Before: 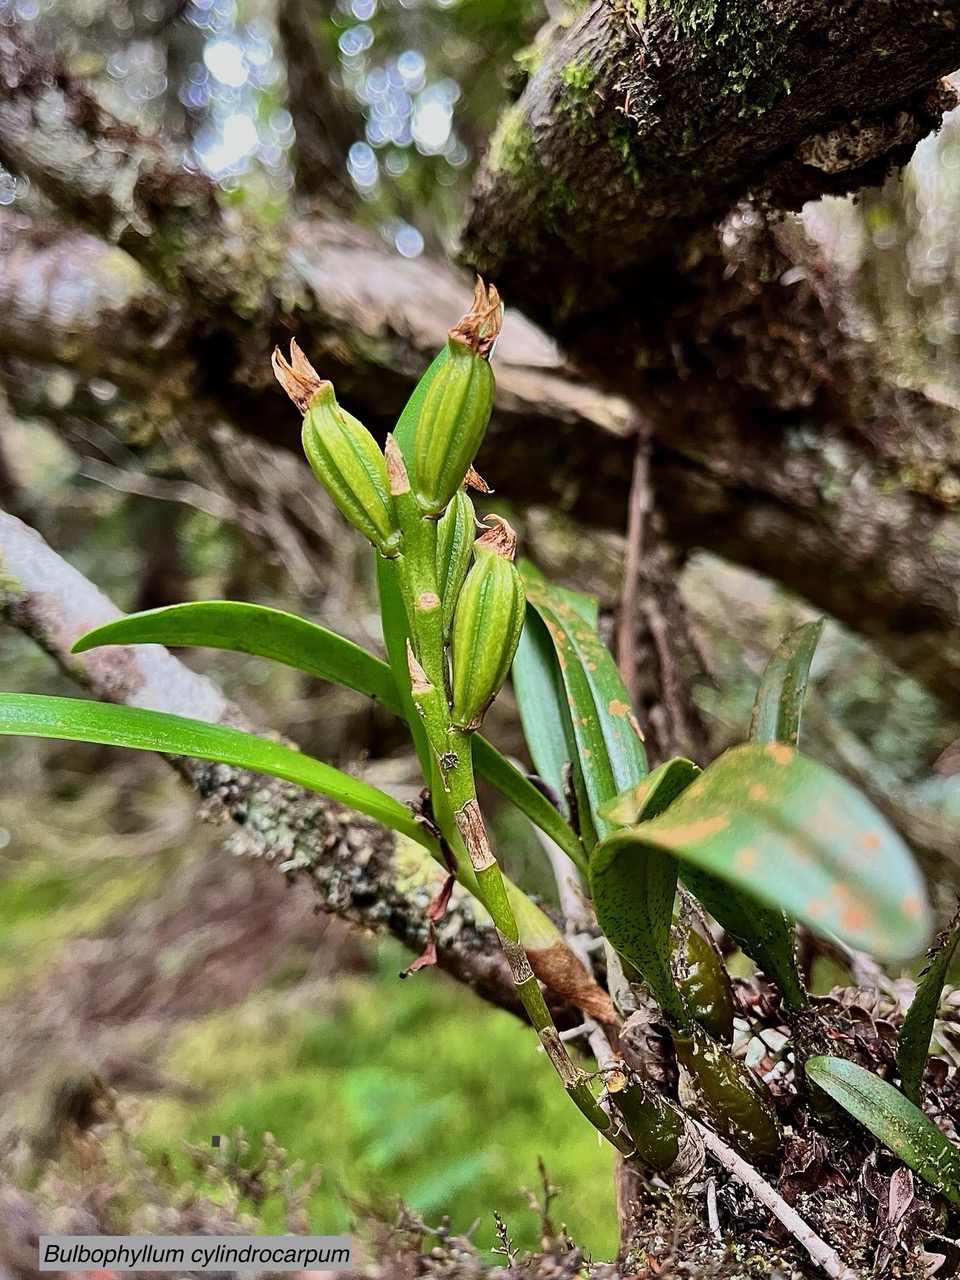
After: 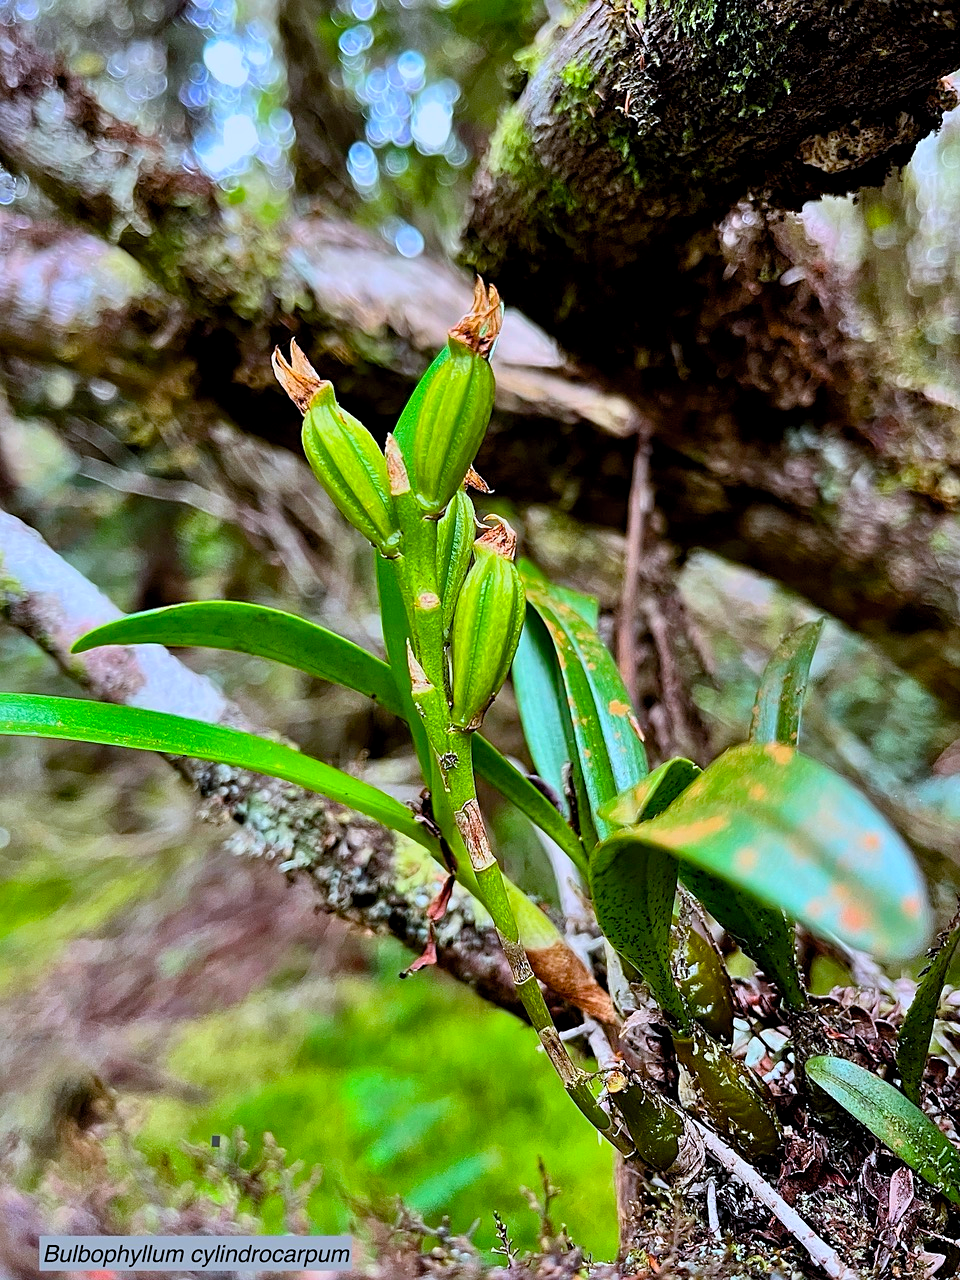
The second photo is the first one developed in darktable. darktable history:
sharpen: amount 0.204
color calibration: x 0.369, y 0.382, temperature 4319.46 K
color balance rgb: perceptual saturation grading › global saturation 25.892%, global vibrance 20%
contrast brightness saturation: contrast 0.075, brightness 0.081, saturation 0.18
